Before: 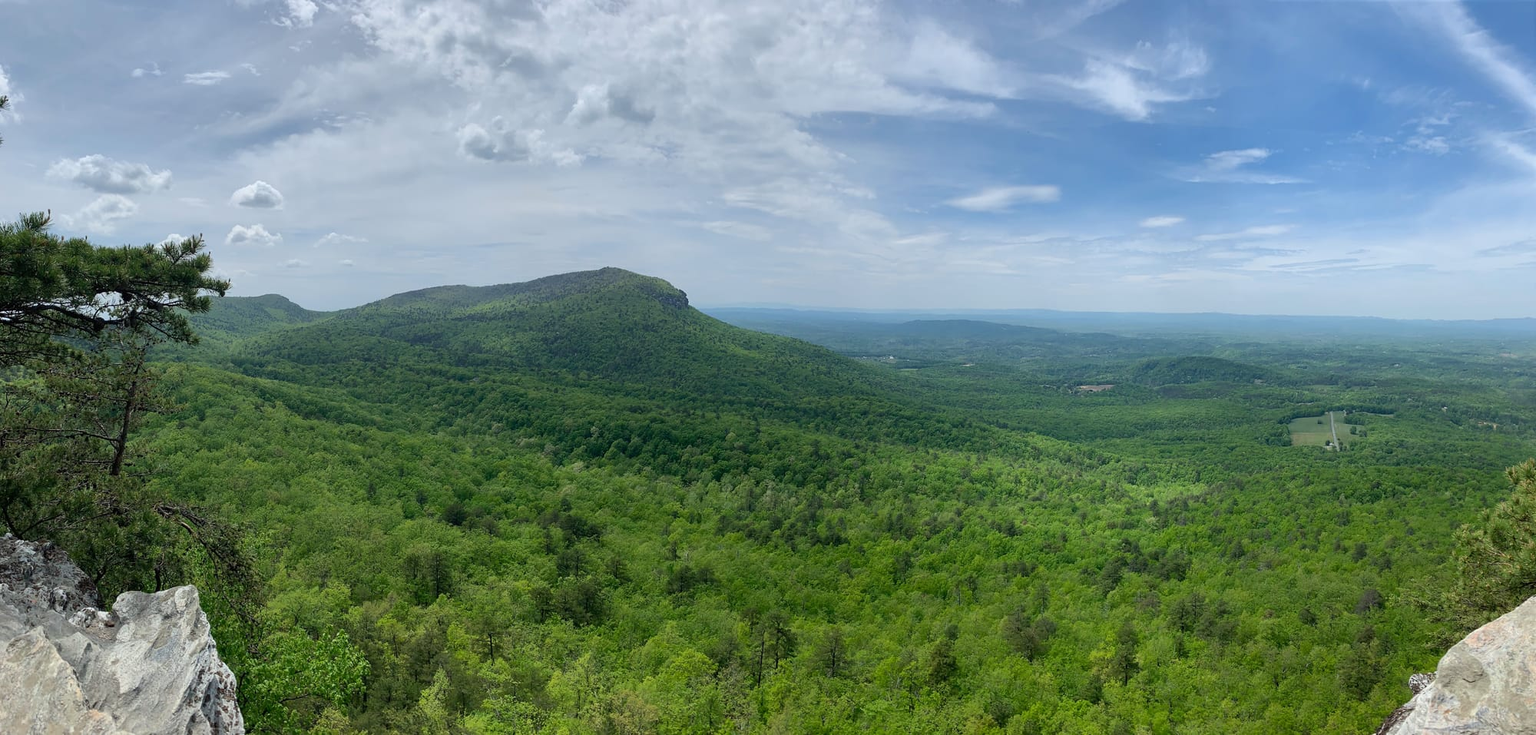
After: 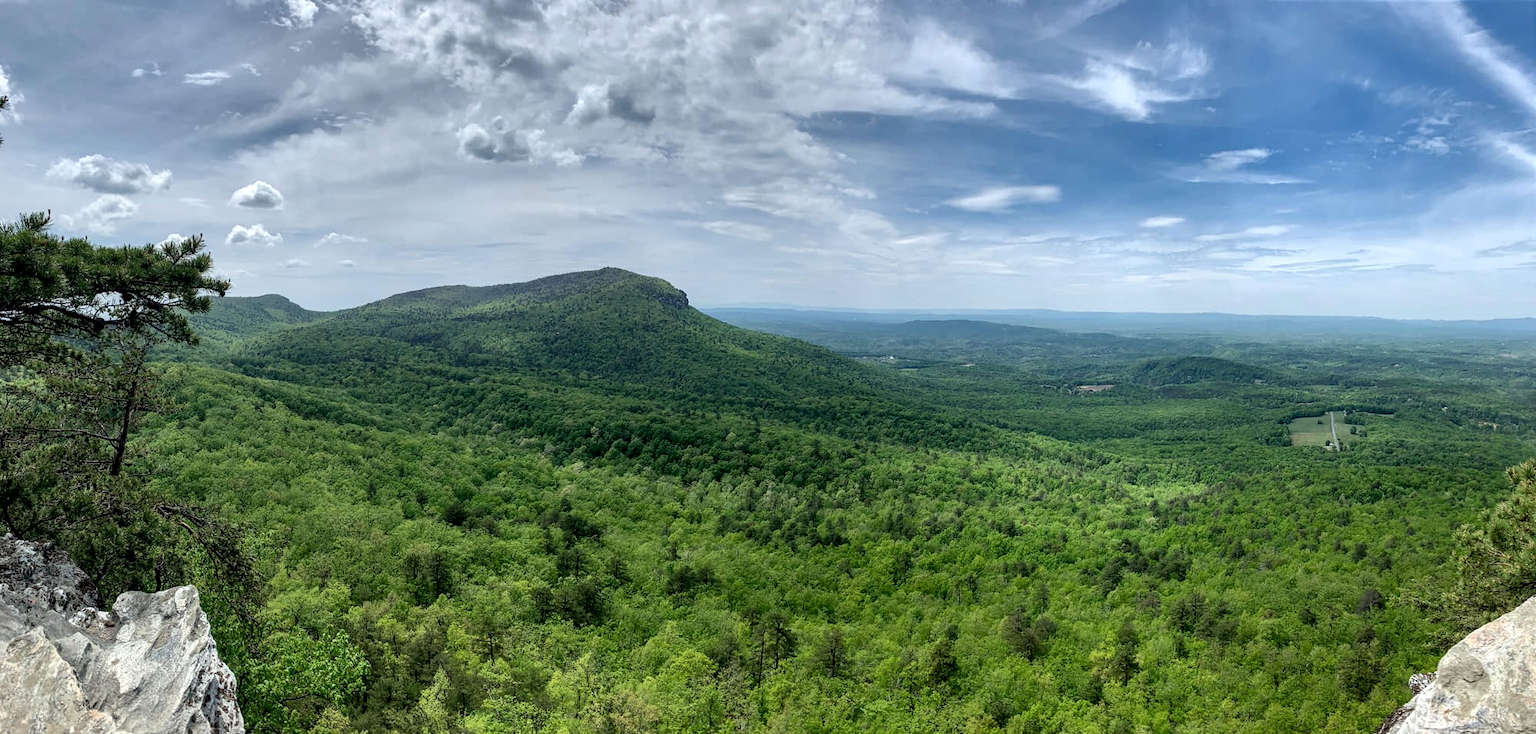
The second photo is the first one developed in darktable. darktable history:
local contrast: detail 156%
levels: levels [0, 0.492, 0.984]
shadows and highlights: shadows 33.88, highlights -45.99, compress 49.69%, soften with gaussian
exposure: compensate exposure bias true, compensate highlight preservation false
